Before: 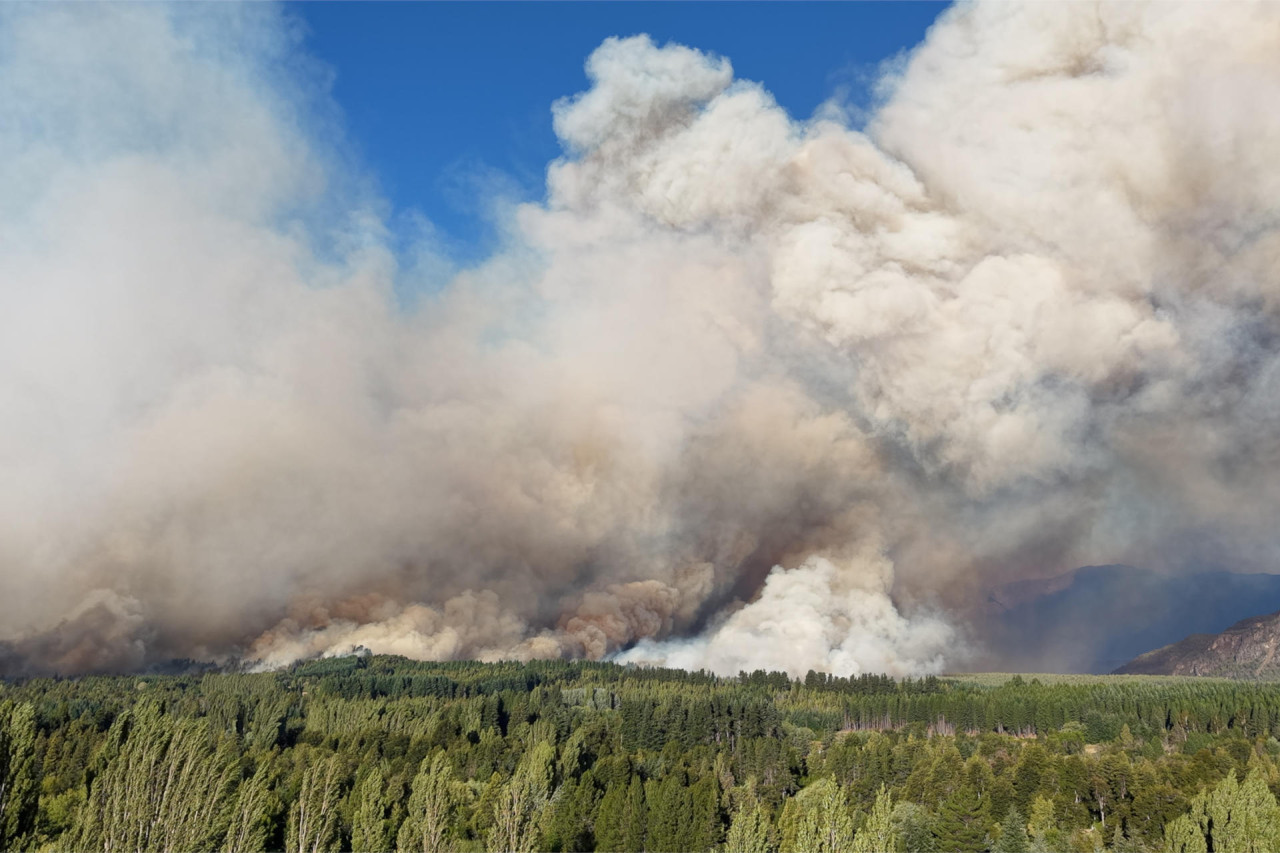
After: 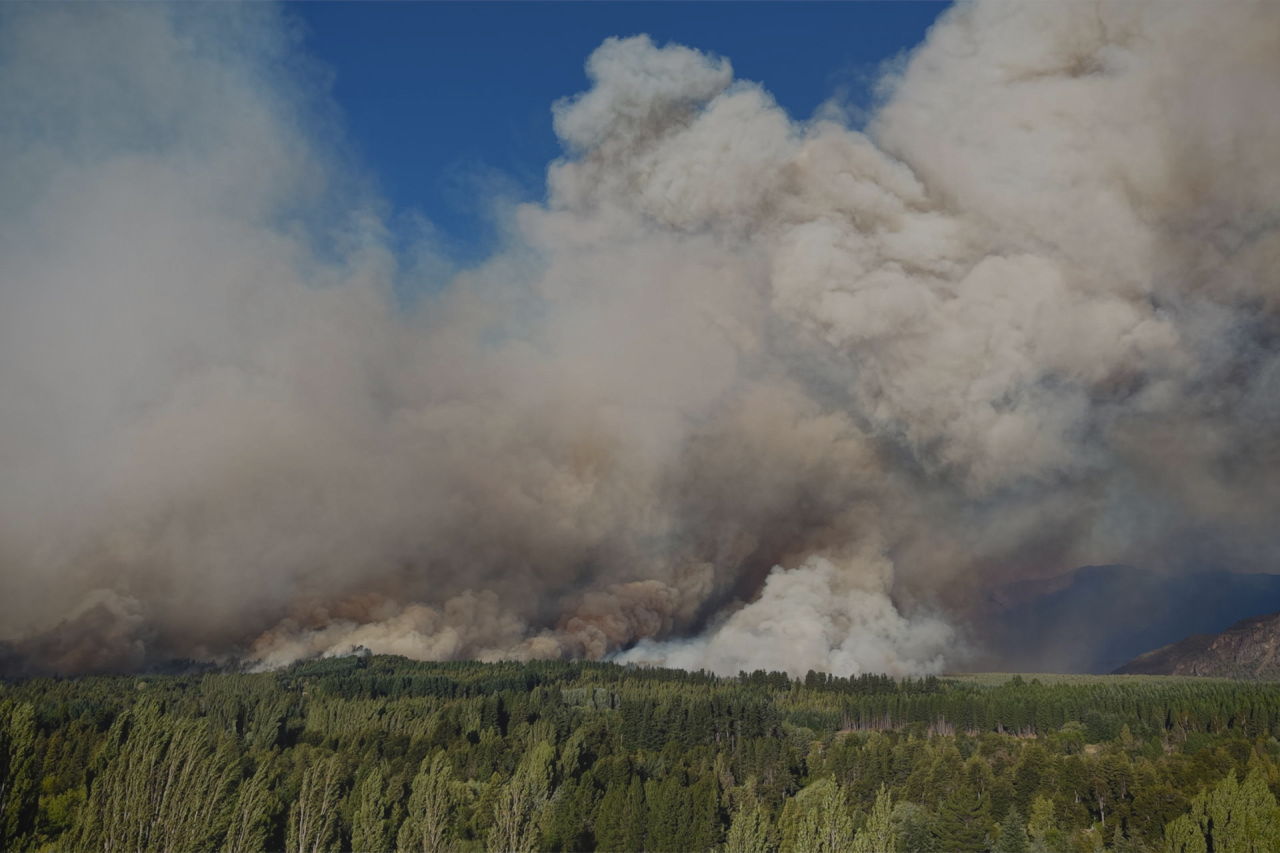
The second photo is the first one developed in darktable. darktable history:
vignetting: saturation 0.372
exposure: black level correction -0.016, exposure -1.109 EV, compensate highlight preservation false
